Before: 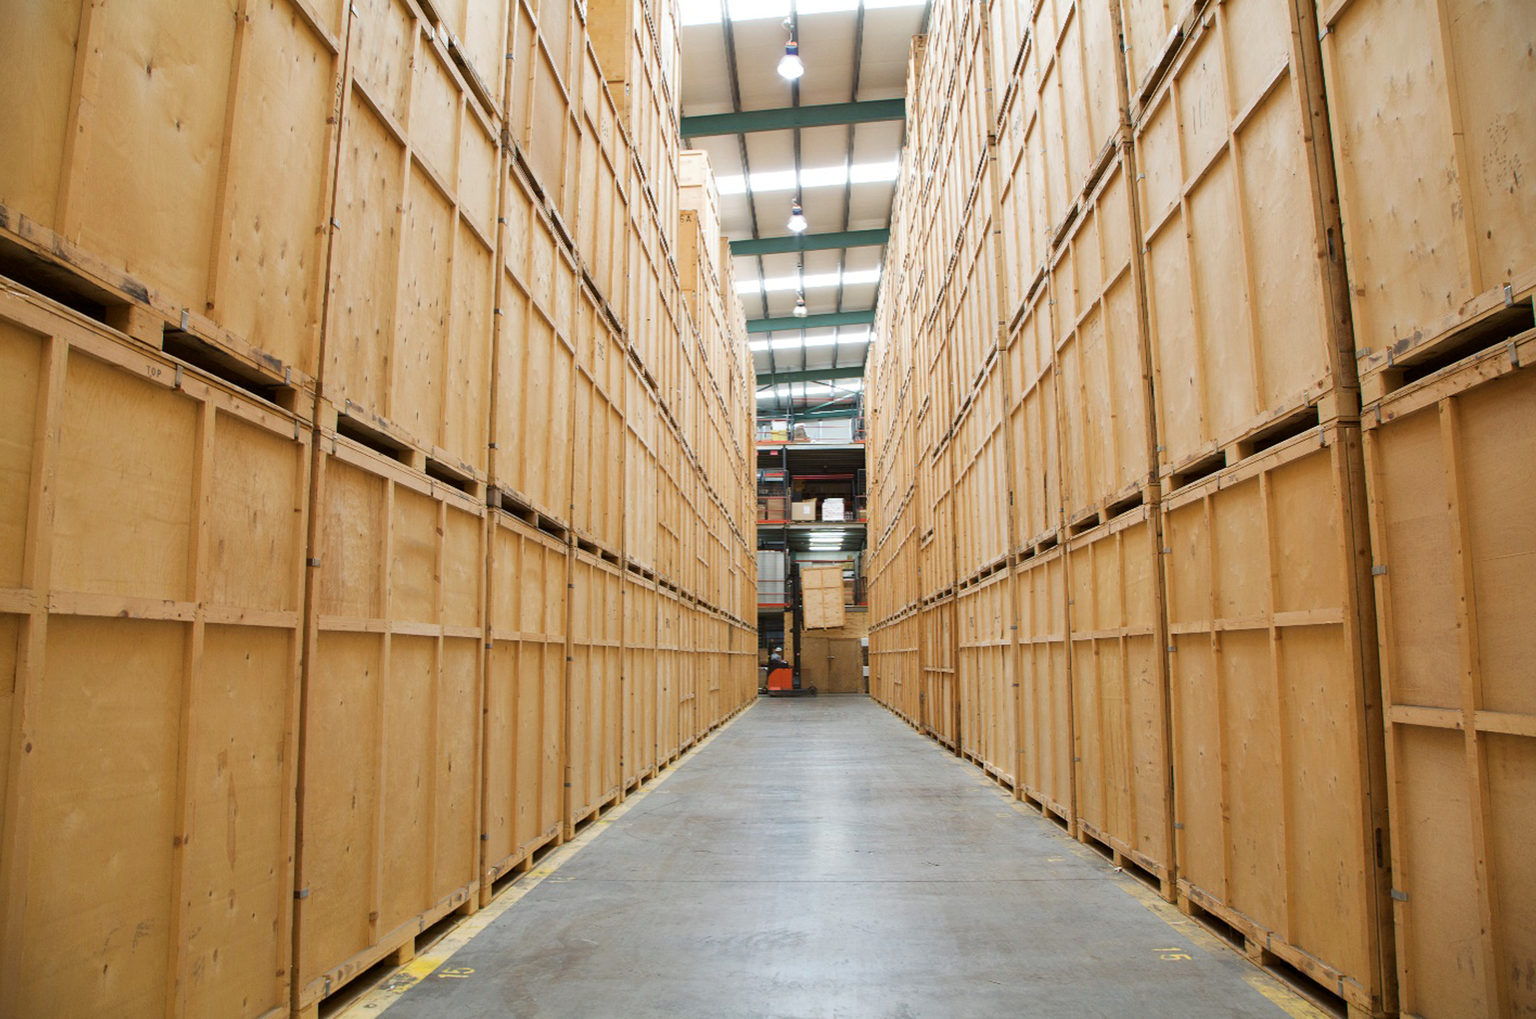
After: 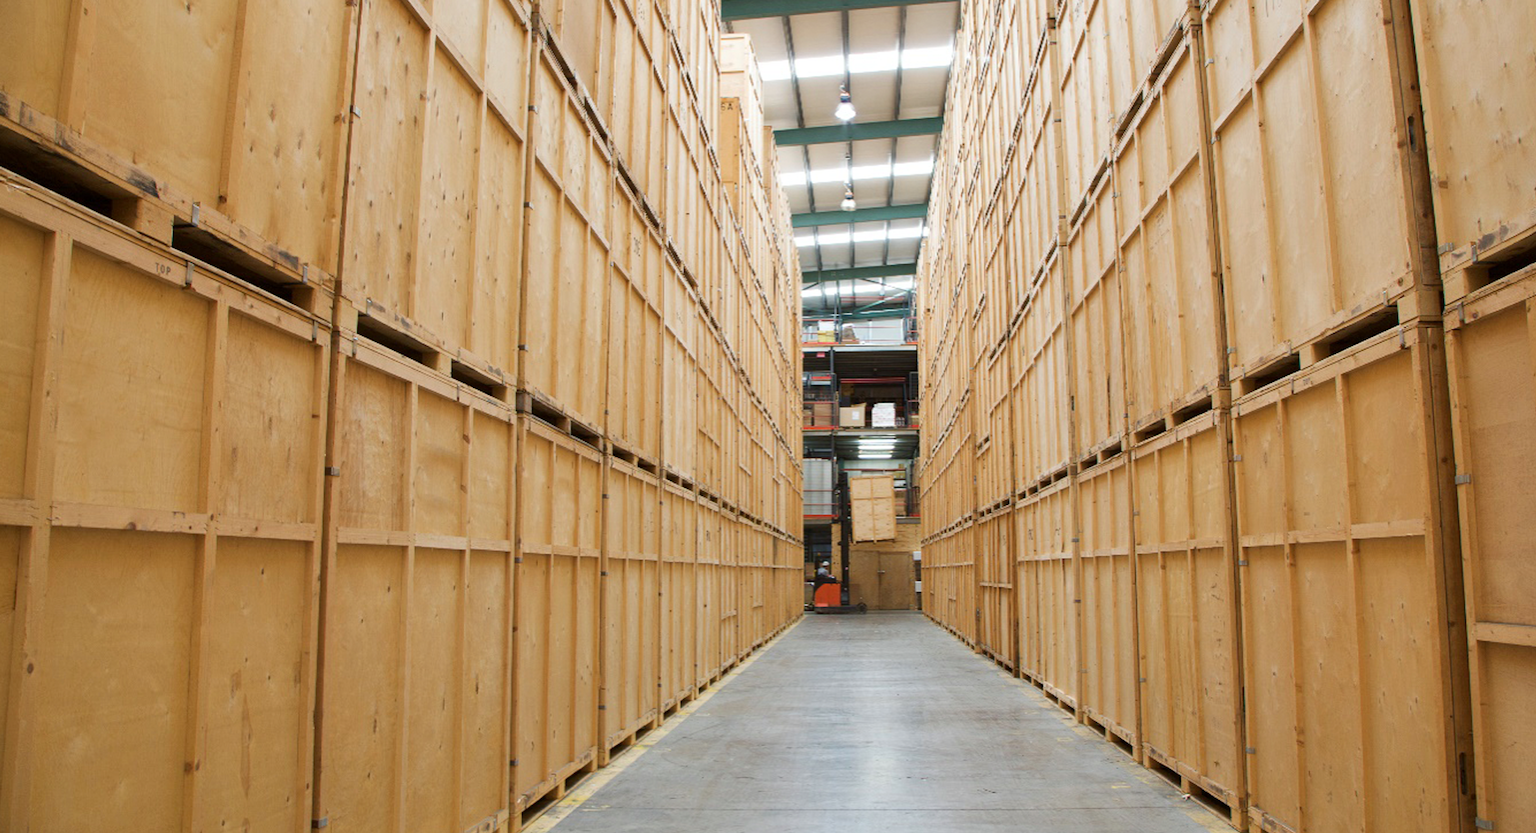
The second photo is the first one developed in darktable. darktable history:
crop and rotate: angle 0.03°, top 11.643%, right 5.651%, bottom 11.189%
color correction: highlights a* -0.182, highlights b* -0.124
